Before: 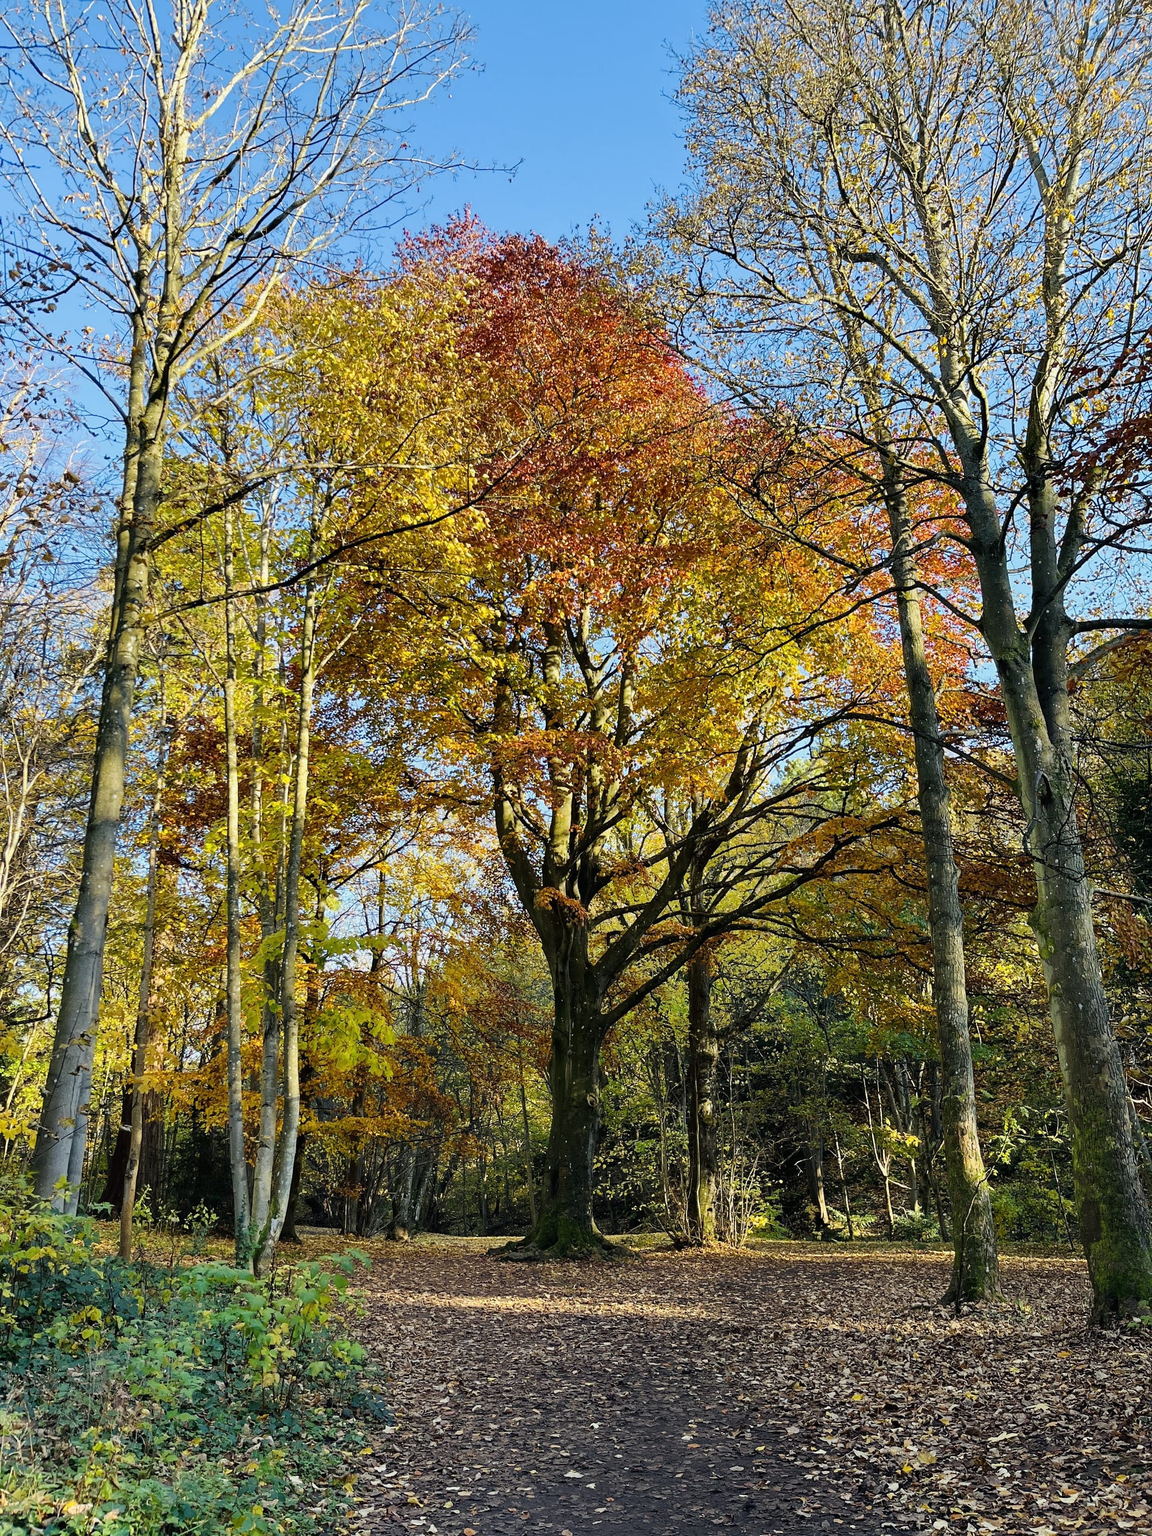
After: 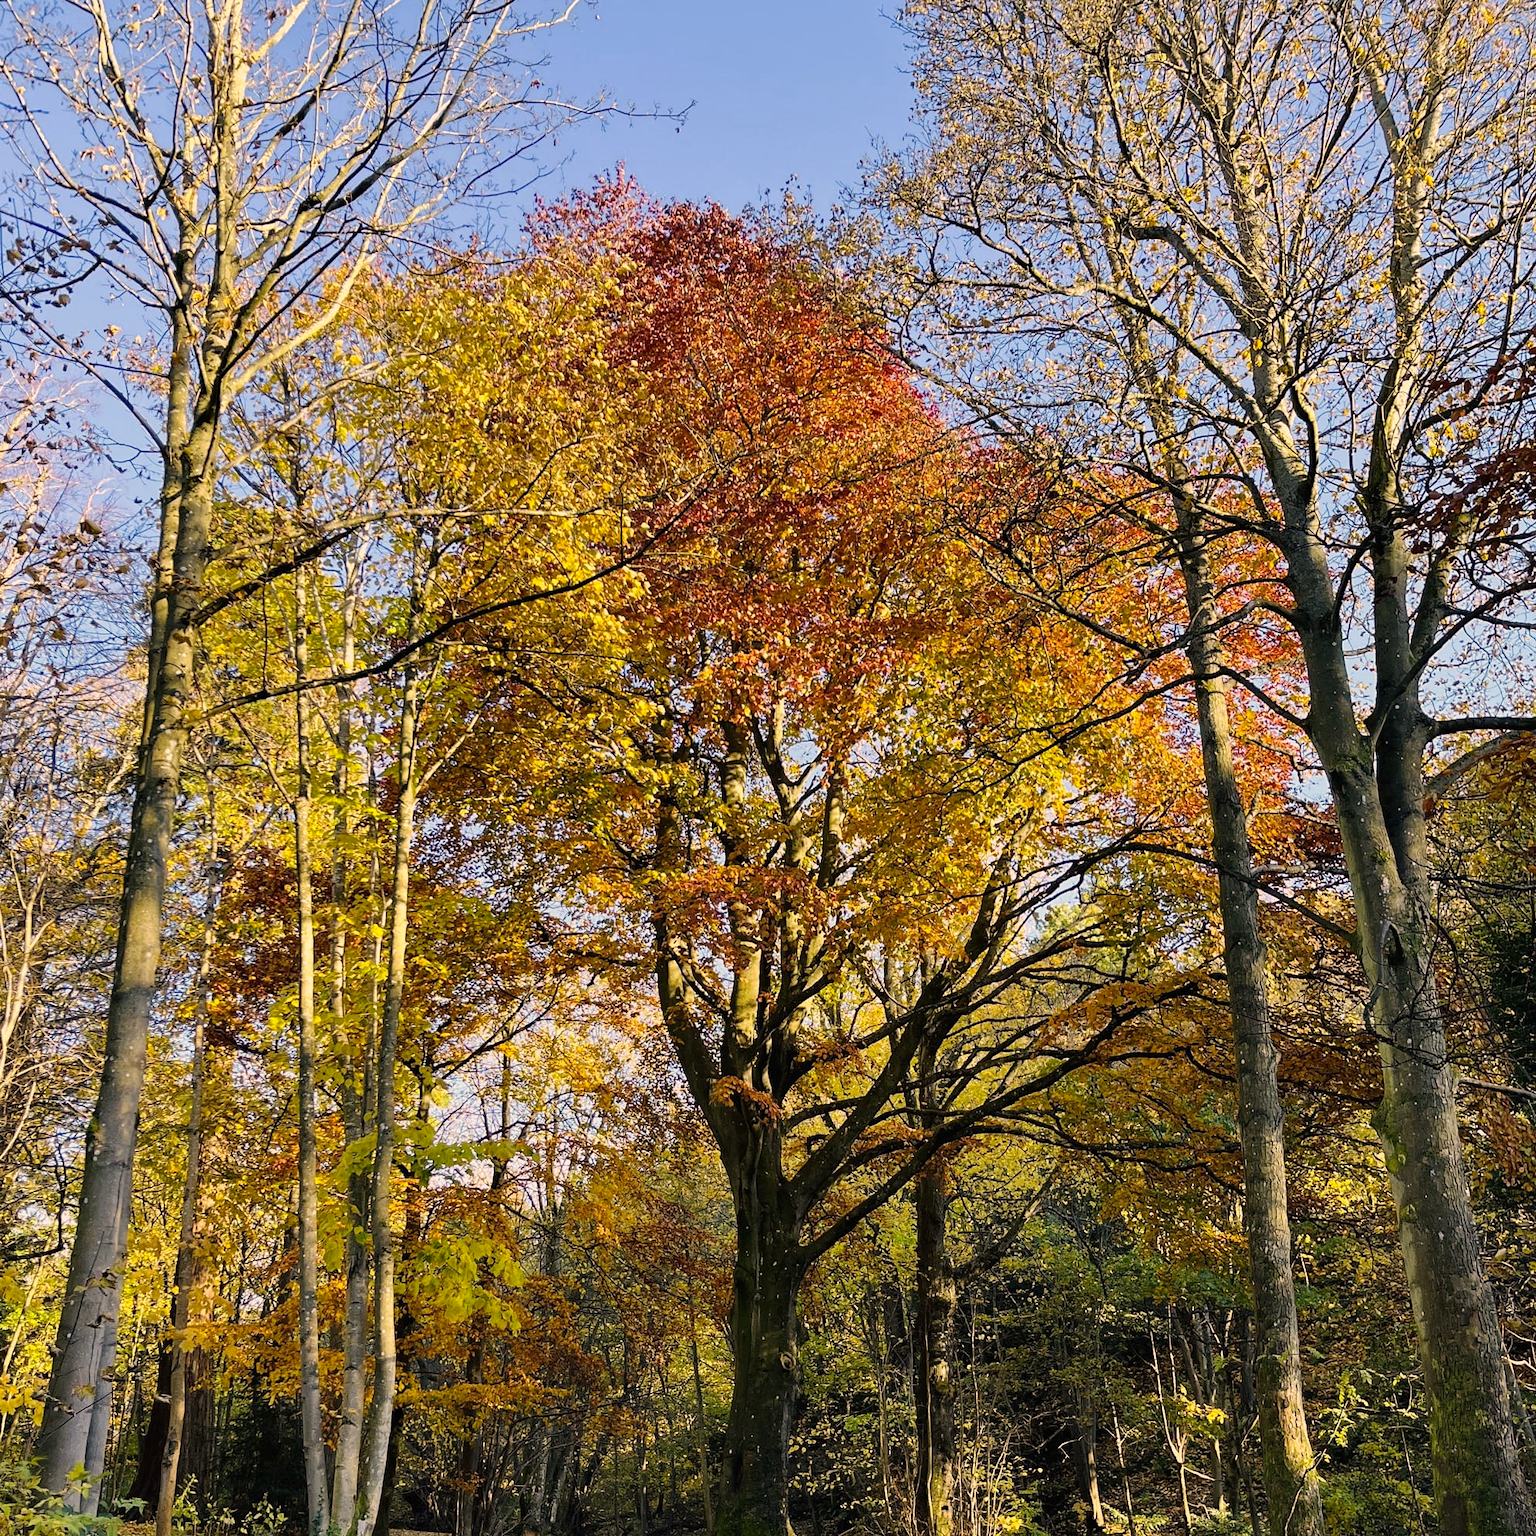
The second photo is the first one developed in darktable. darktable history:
crop: left 0.387%, top 5.469%, bottom 19.809%
tone equalizer: on, module defaults
color correction: highlights a* 11.96, highlights b* 11.58
